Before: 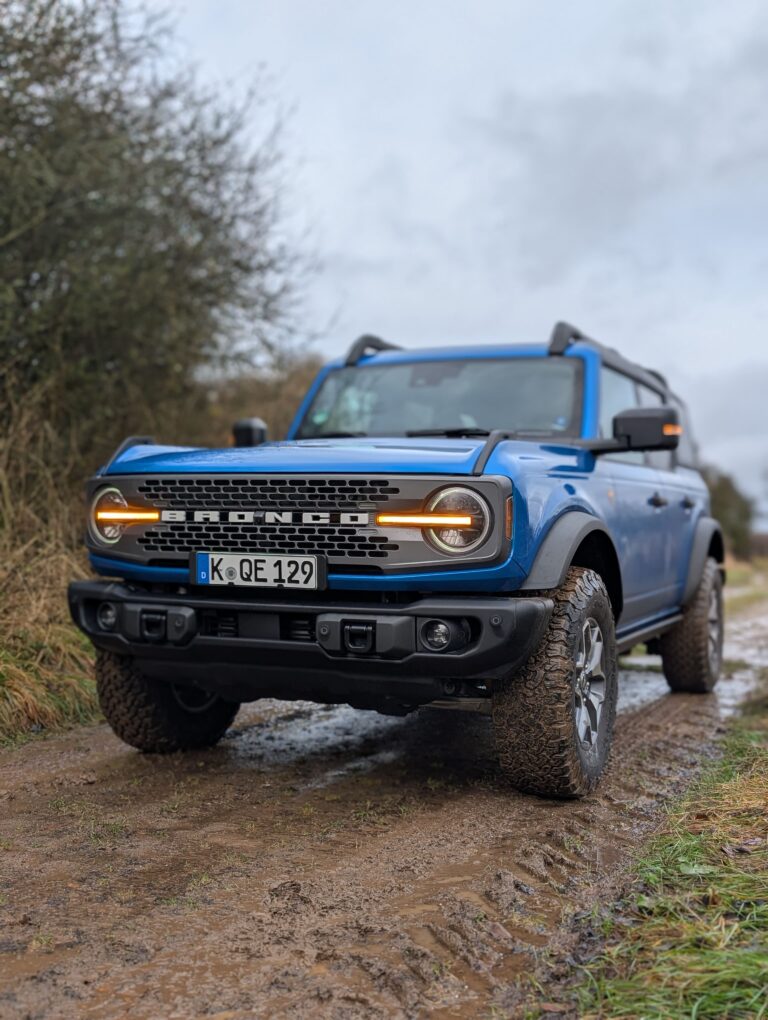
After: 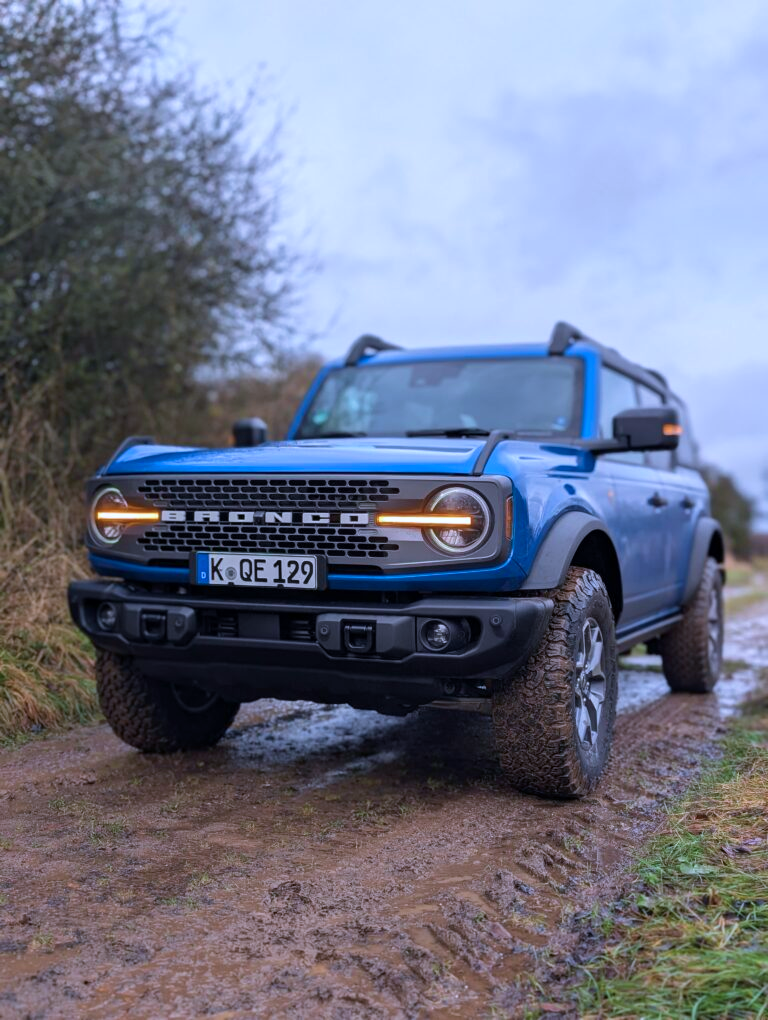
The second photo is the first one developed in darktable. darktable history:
rotate and perspective: automatic cropping off
velvia: on, module defaults
color calibration: illuminant as shot in camera, x 0.377, y 0.392, temperature 4169.3 K, saturation algorithm version 1 (2020)
